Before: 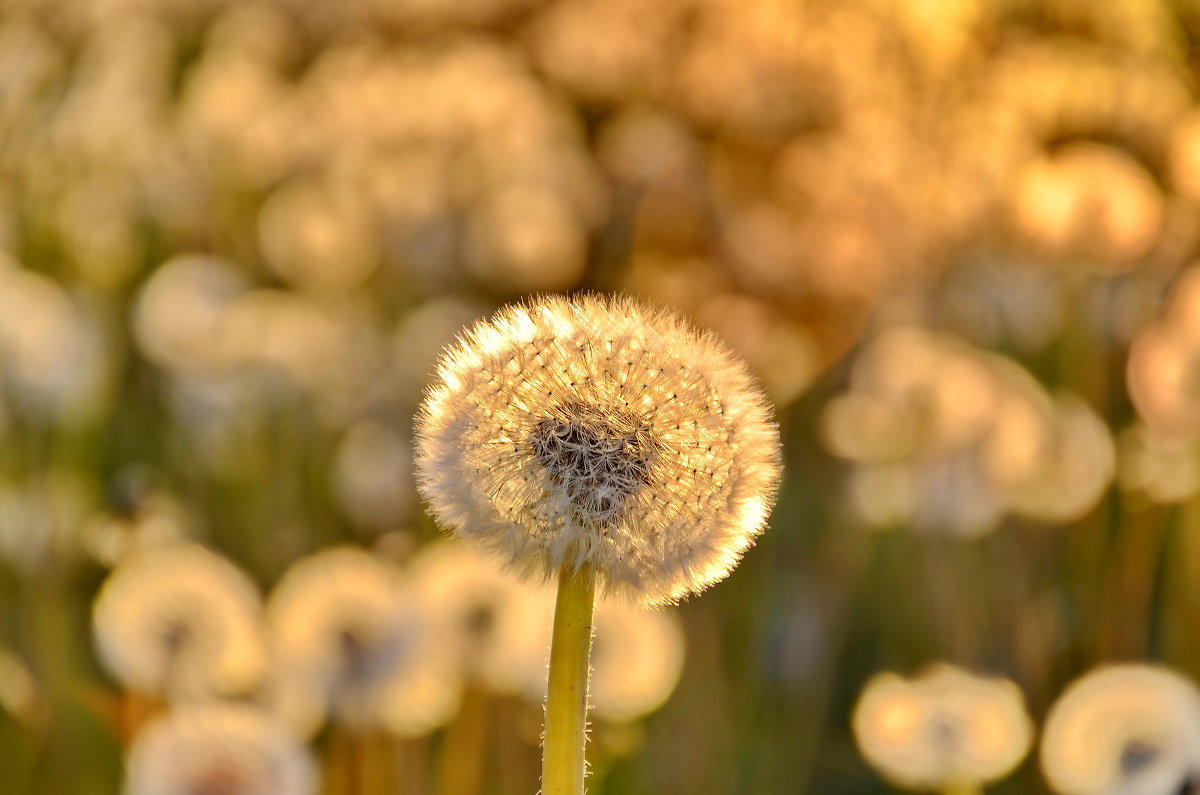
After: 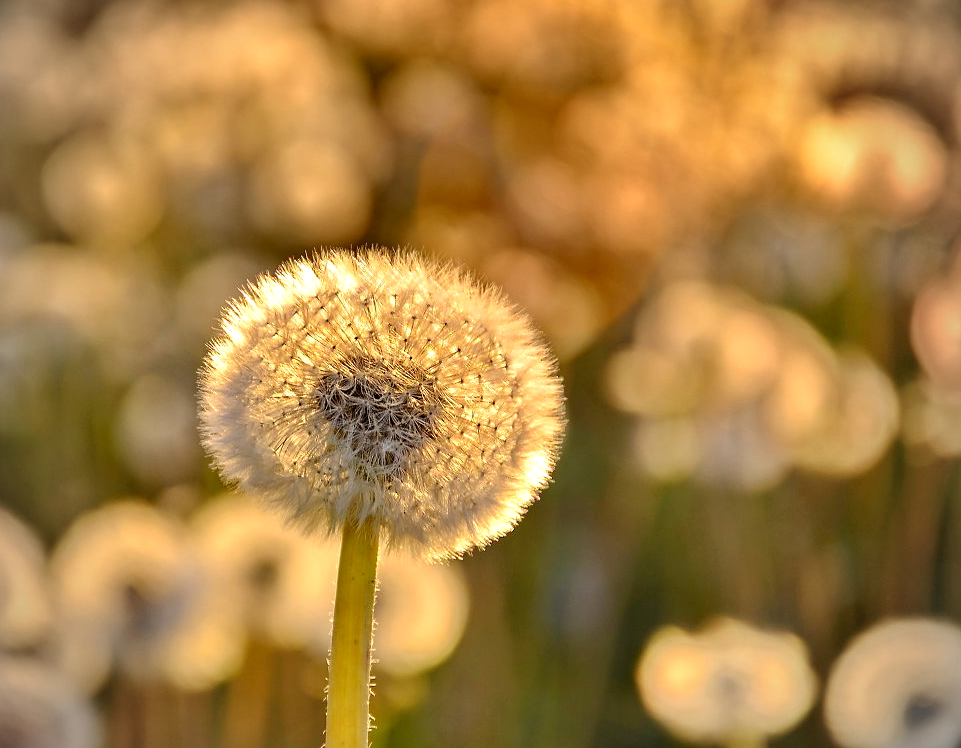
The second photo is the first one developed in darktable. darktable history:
crop and rotate: left 18.044%, top 5.796%, right 1.794%
sharpen: amount 0.214
vignetting: on, module defaults
shadows and highlights: soften with gaussian
exposure: exposure 0.129 EV, compensate highlight preservation false
